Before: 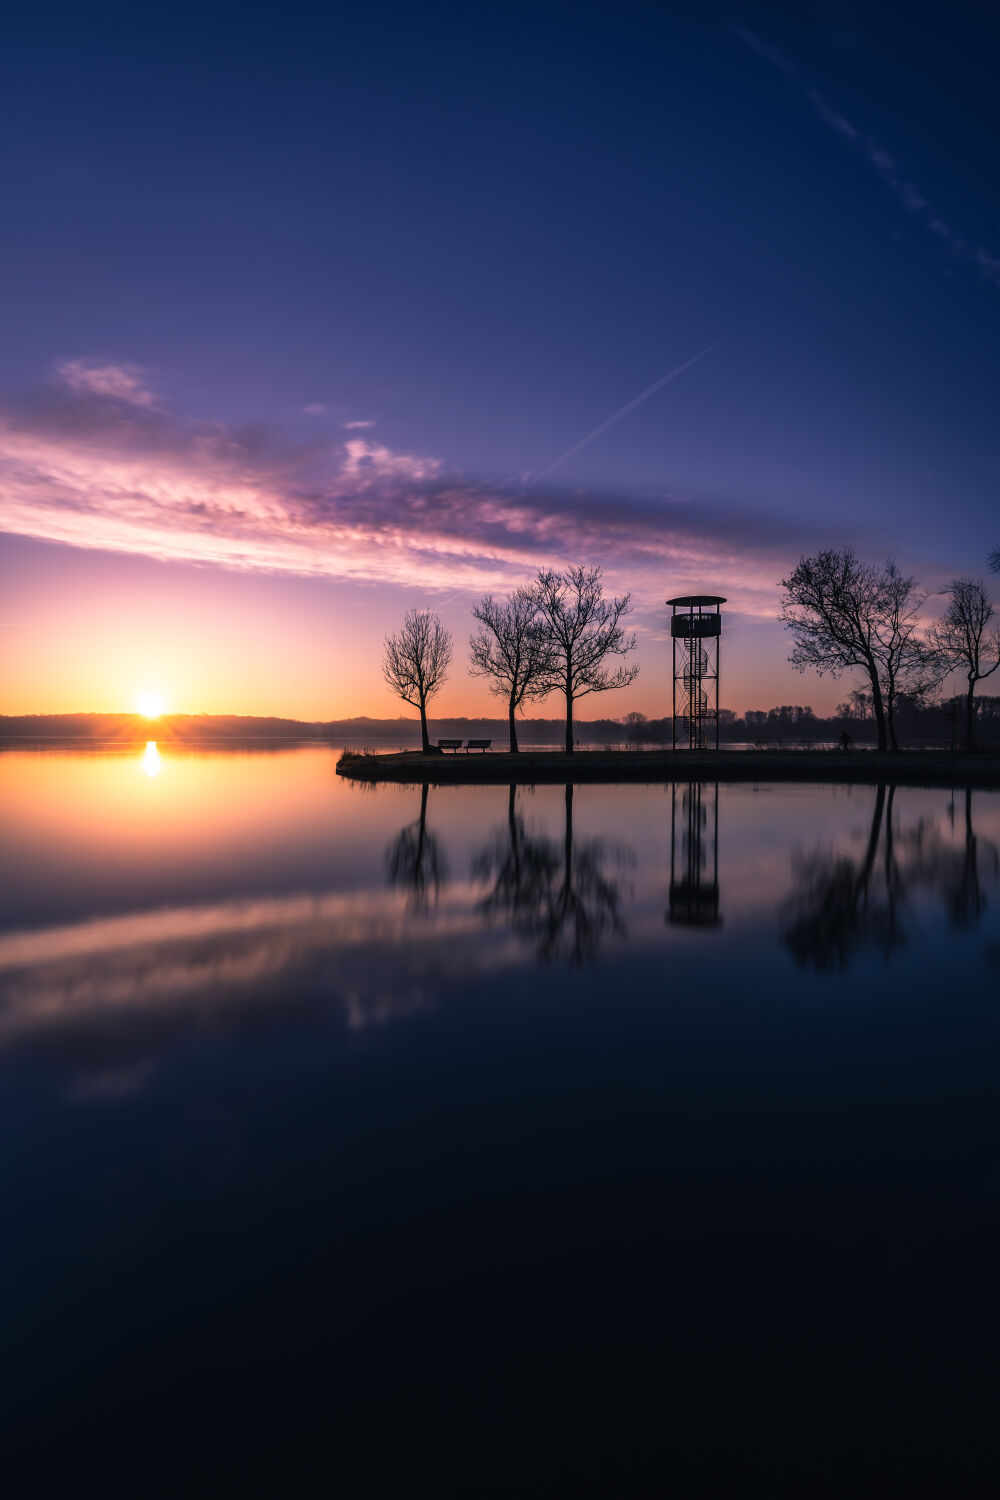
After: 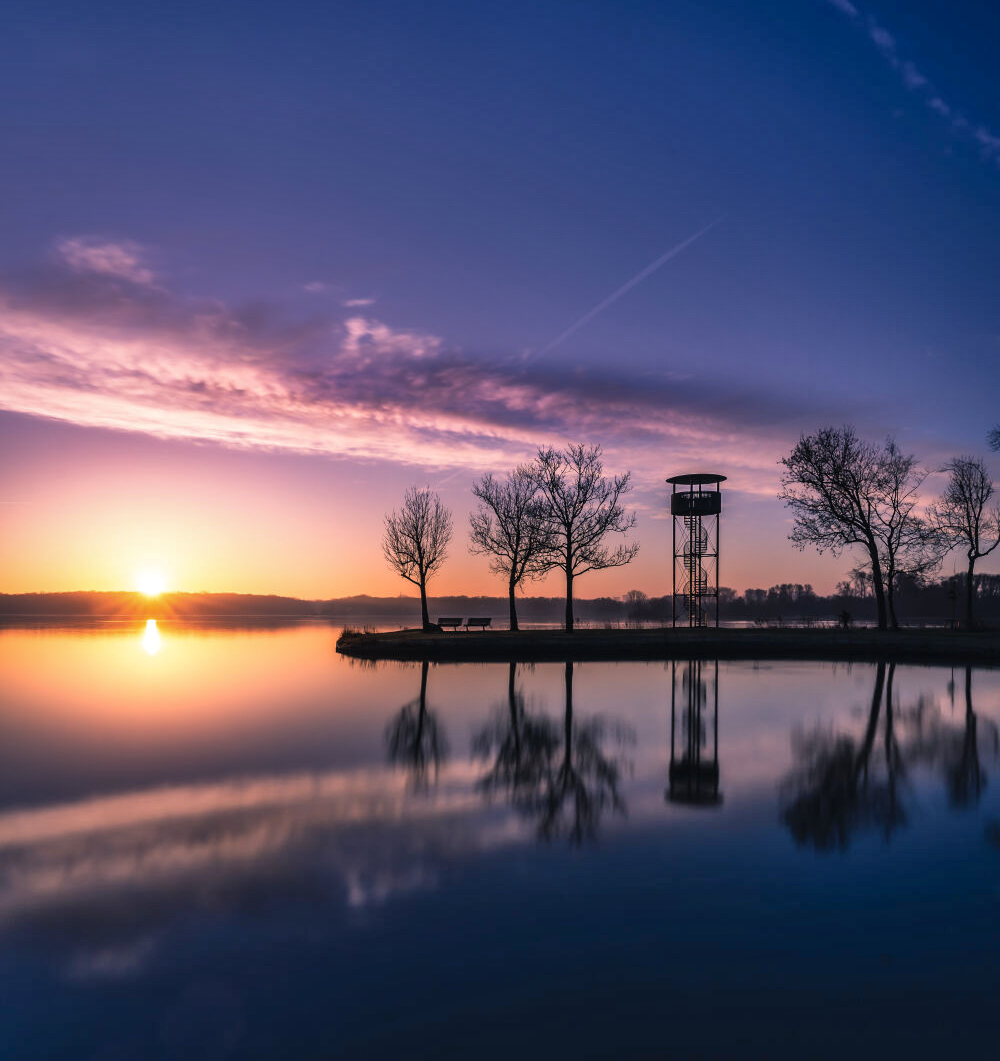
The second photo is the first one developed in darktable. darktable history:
crop and rotate: top 8.193%, bottom 21.038%
tone equalizer: -7 EV 0.129 EV, mask exposure compensation -0.485 EV
shadows and highlights: shadows 53.17, shadows color adjustment 97.67%, soften with gaussian
